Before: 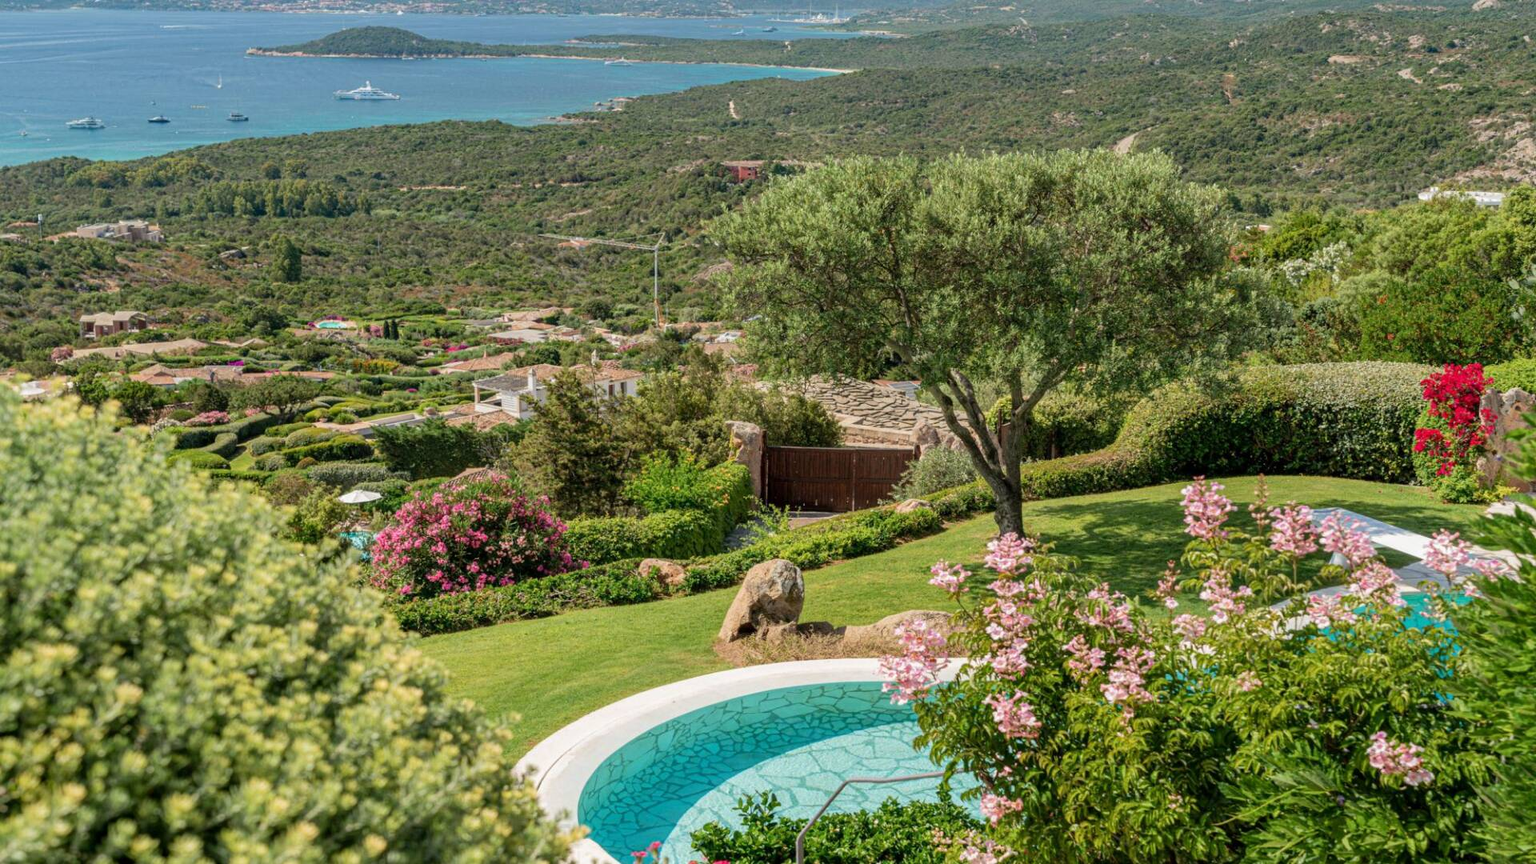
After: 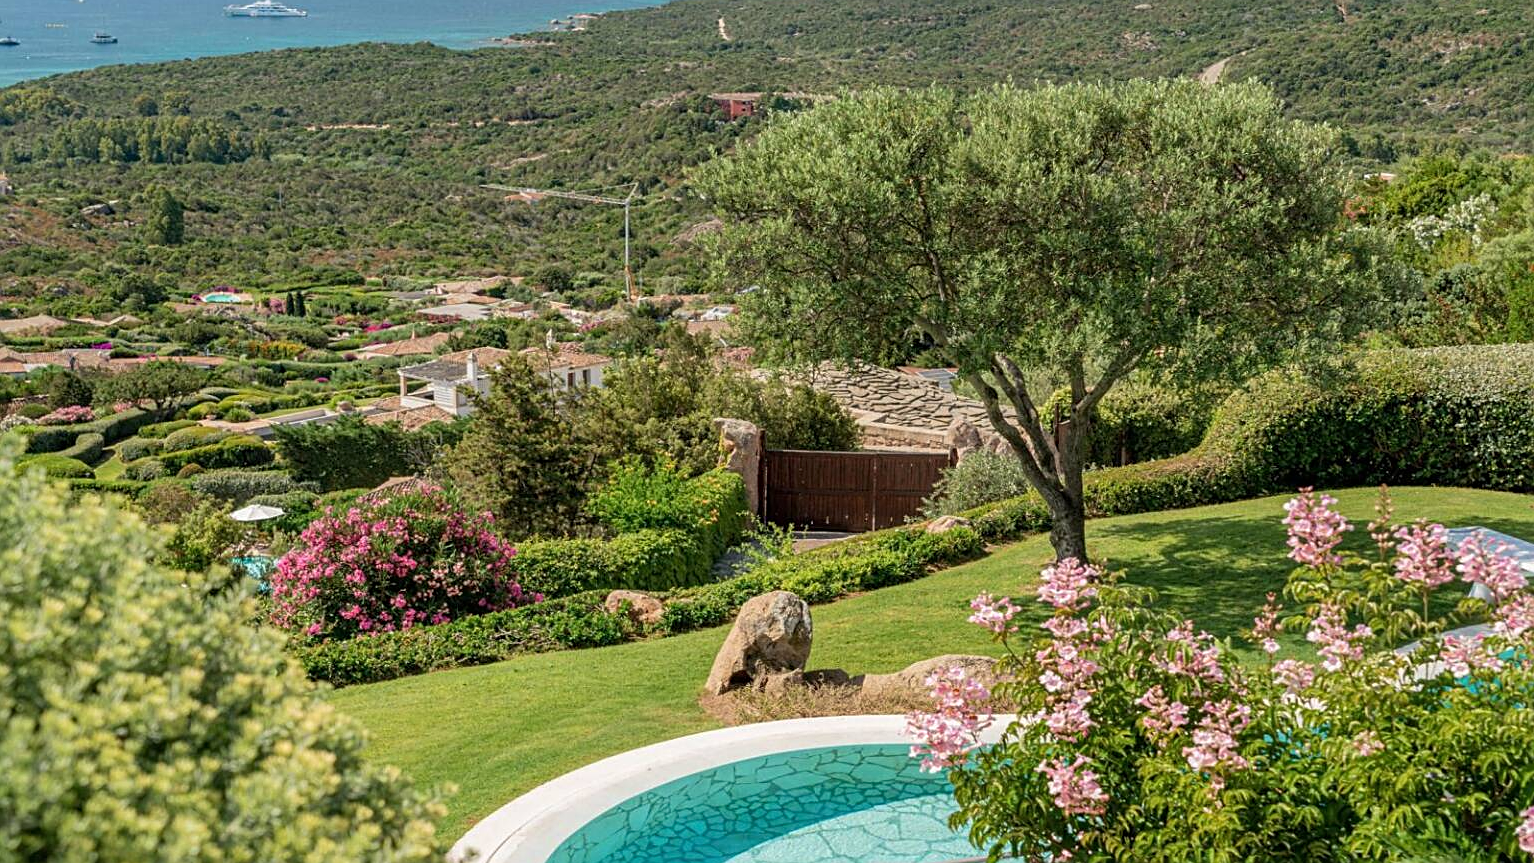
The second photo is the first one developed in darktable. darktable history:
tone equalizer: on, module defaults
crop and rotate: left 10.071%, top 10.071%, right 10.02%, bottom 10.02%
sharpen: on, module defaults
